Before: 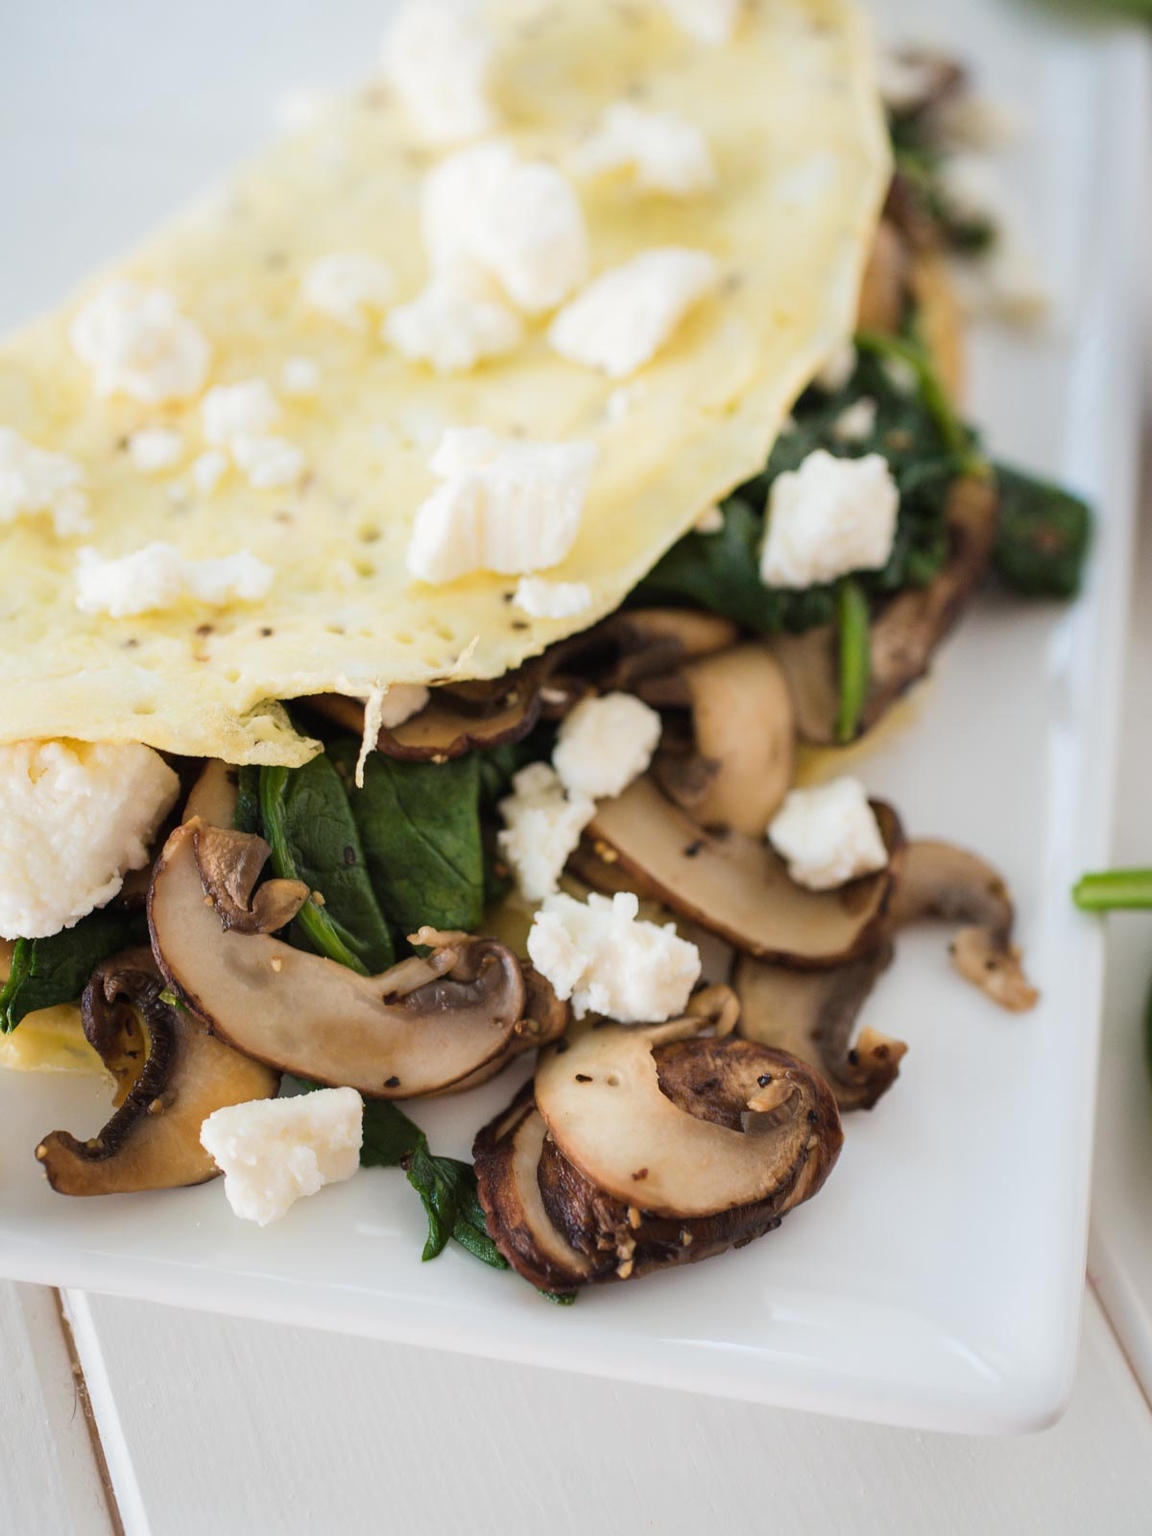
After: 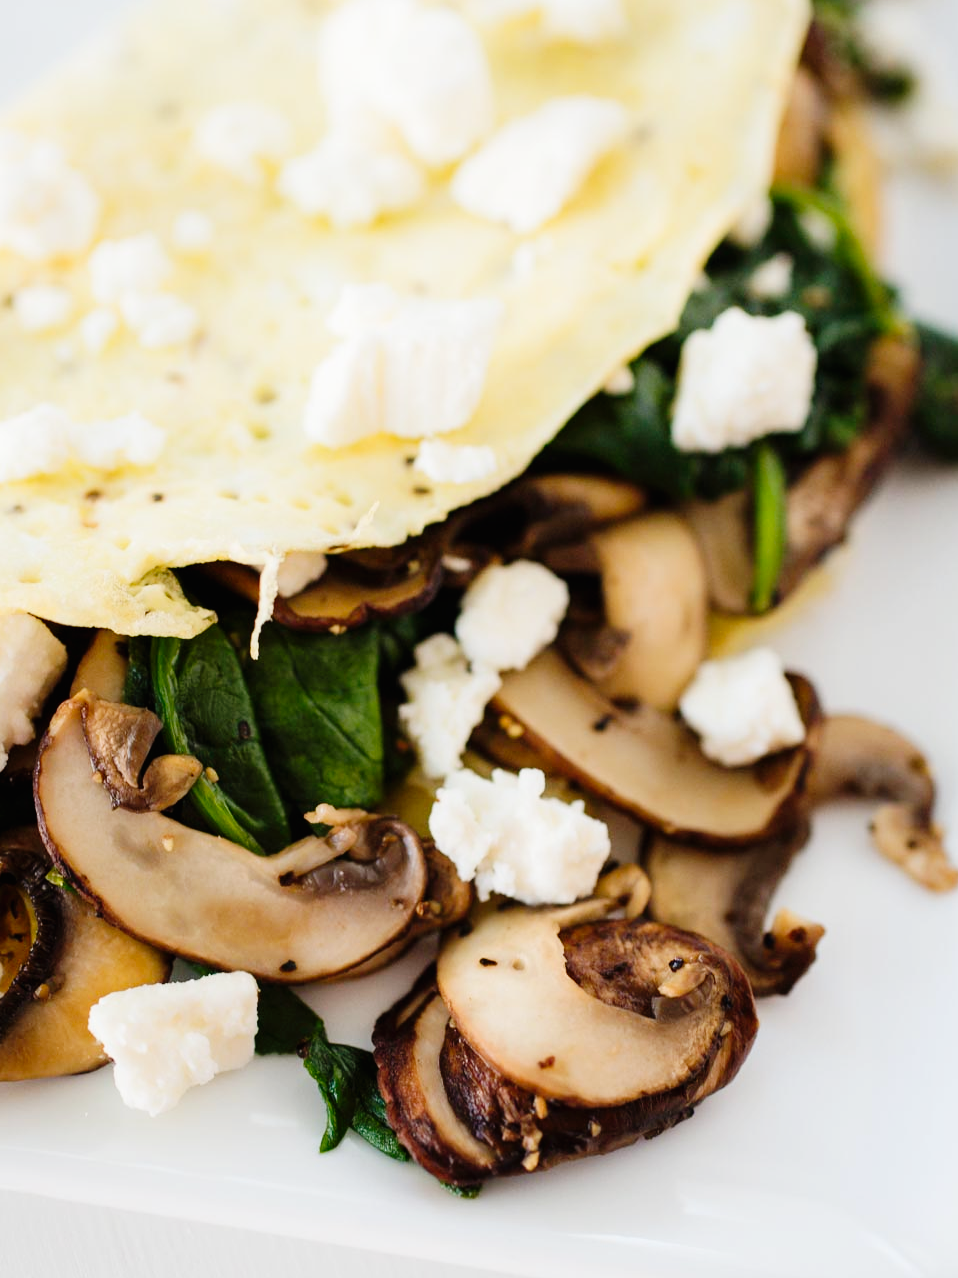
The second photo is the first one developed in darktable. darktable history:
tone curve: curves: ch0 [(0, 0) (0.003, 0.006) (0.011, 0.007) (0.025, 0.009) (0.044, 0.012) (0.069, 0.021) (0.1, 0.036) (0.136, 0.056) (0.177, 0.105) (0.224, 0.165) (0.277, 0.251) (0.335, 0.344) (0.399, 0.439) (0.468, 0.532) (0.543, 0.628) (0.623, 0.718) (0.709, 0.797) (0.801, 0.874) (0.898, 0.943) (1, 1)], preserve colors none
crop and rotate: left 10.071%, top 10.071%, right 10.02%, bottom 10.02%
